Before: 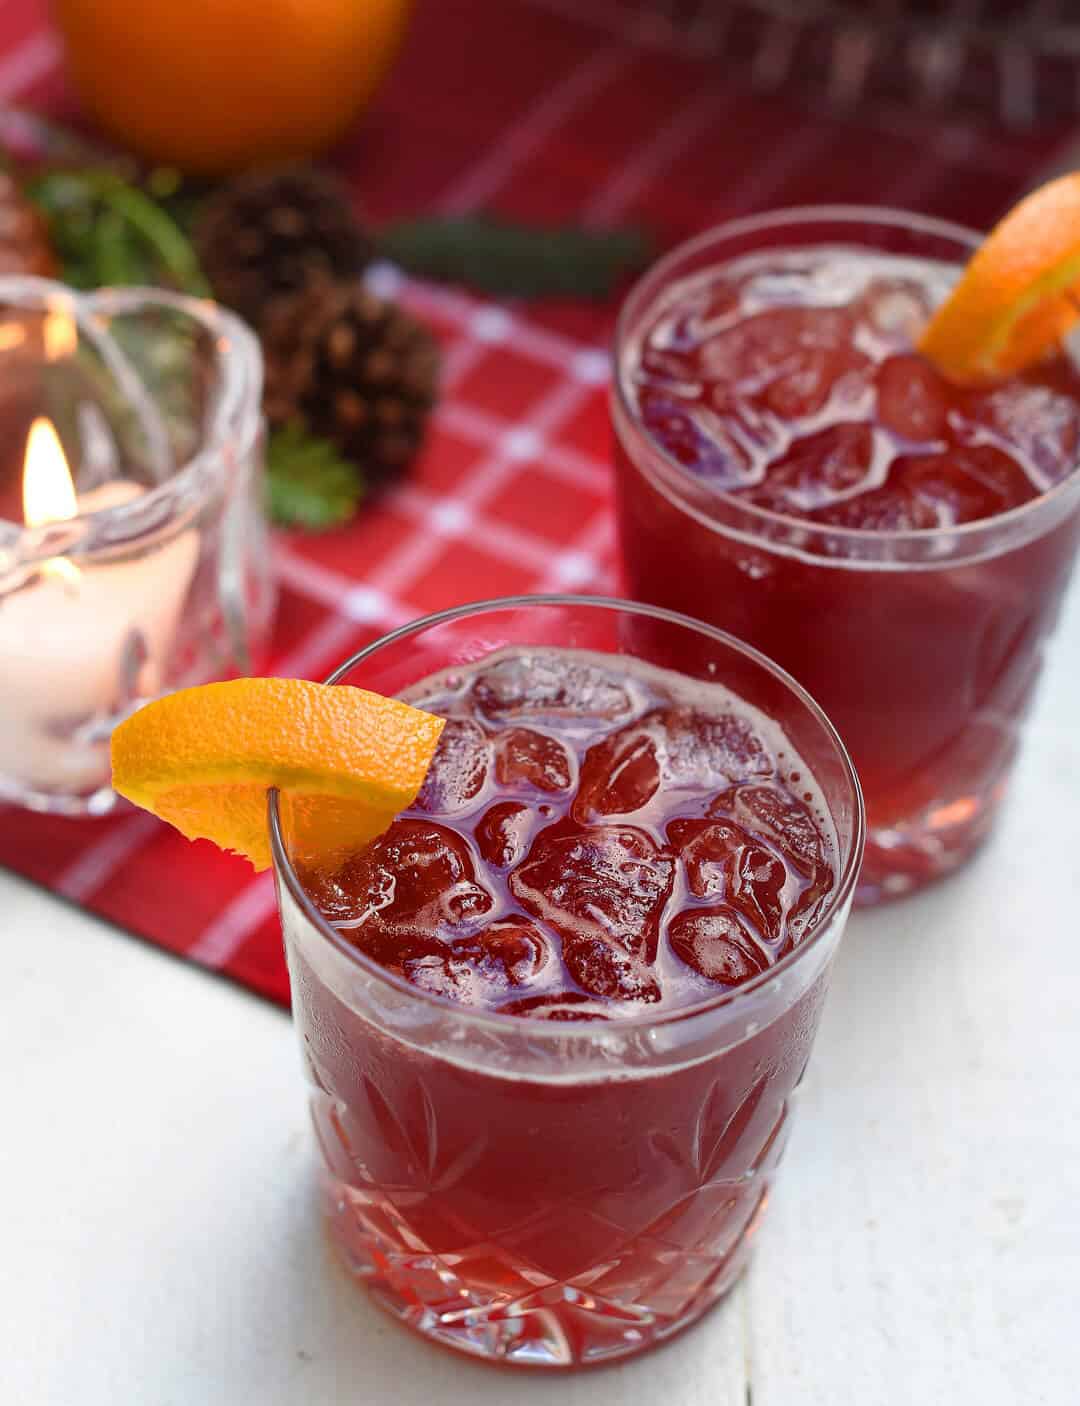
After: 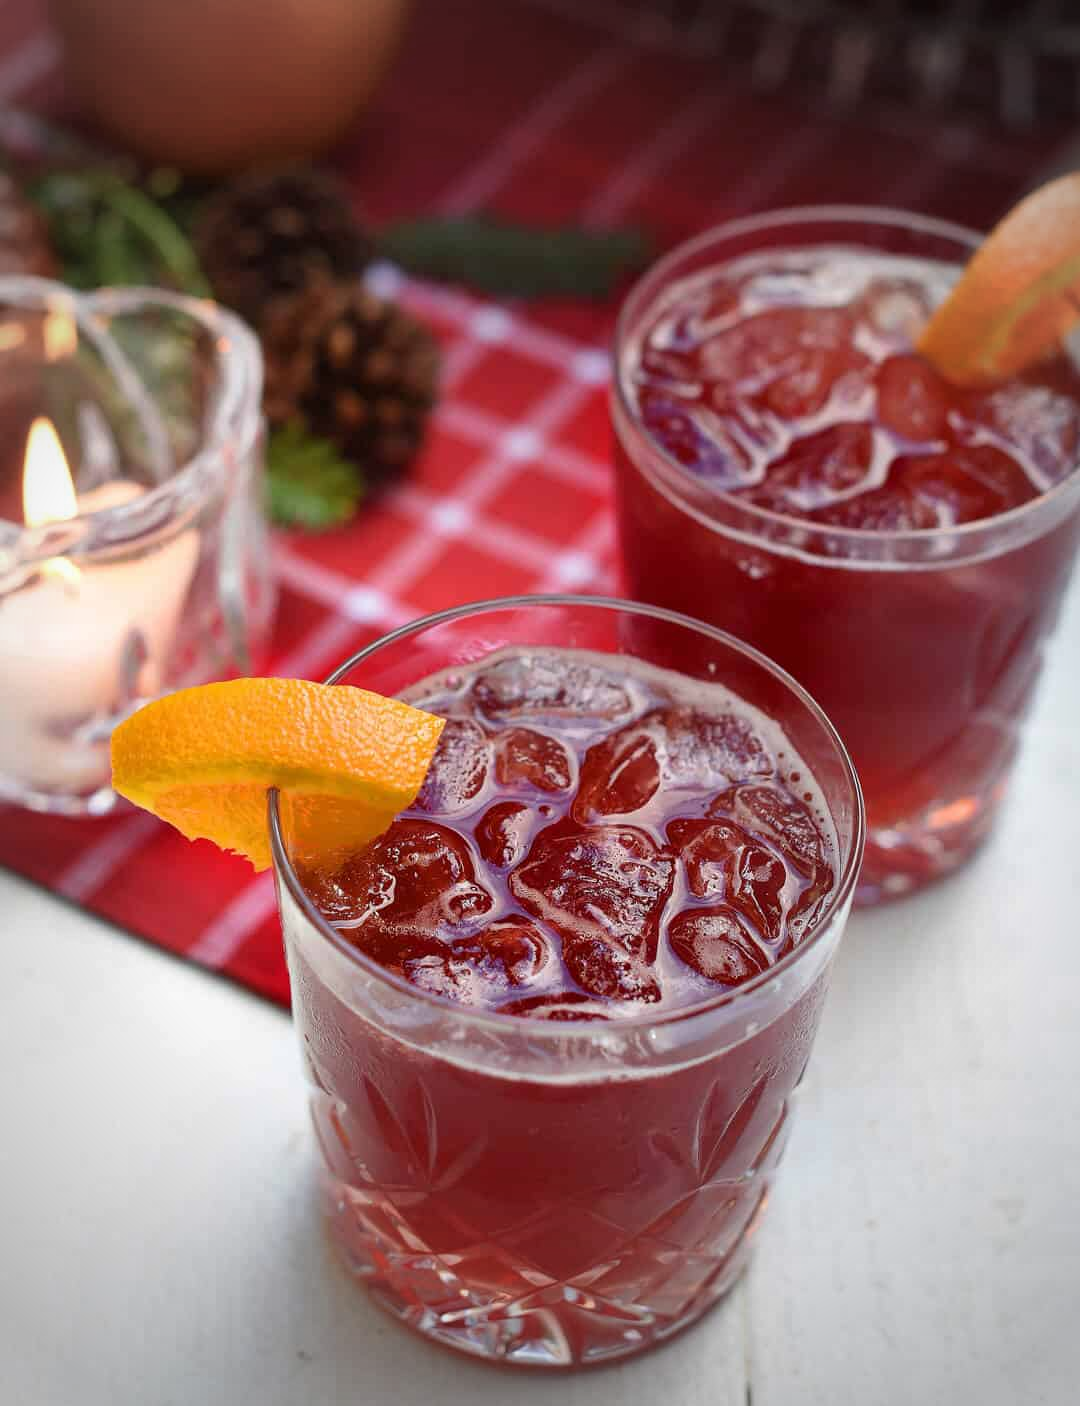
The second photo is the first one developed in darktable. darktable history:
vignetting: fall-off start 67.01%, width/height ratio 1.018
